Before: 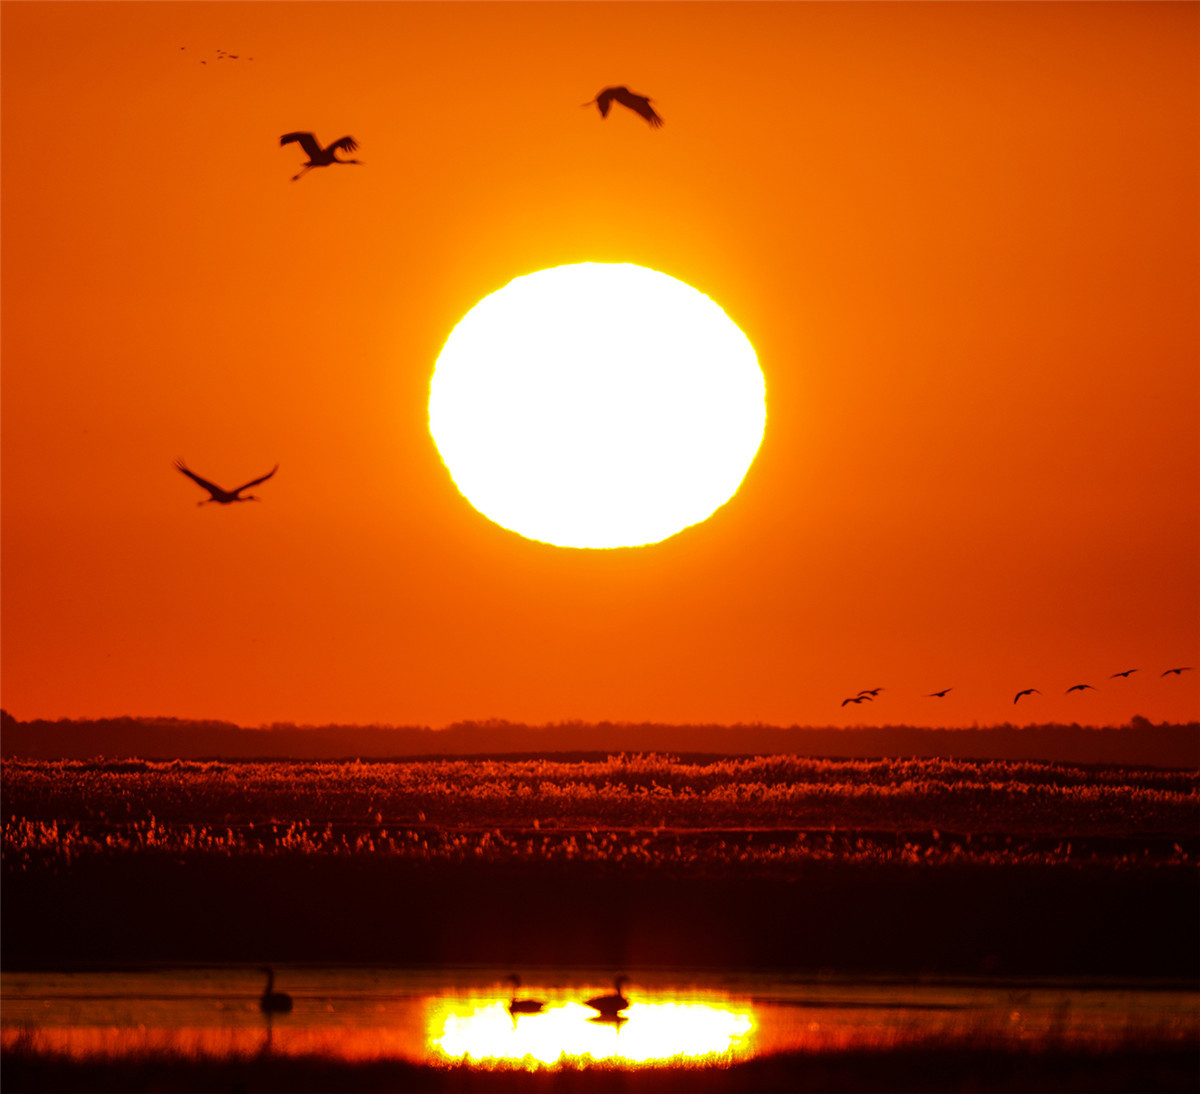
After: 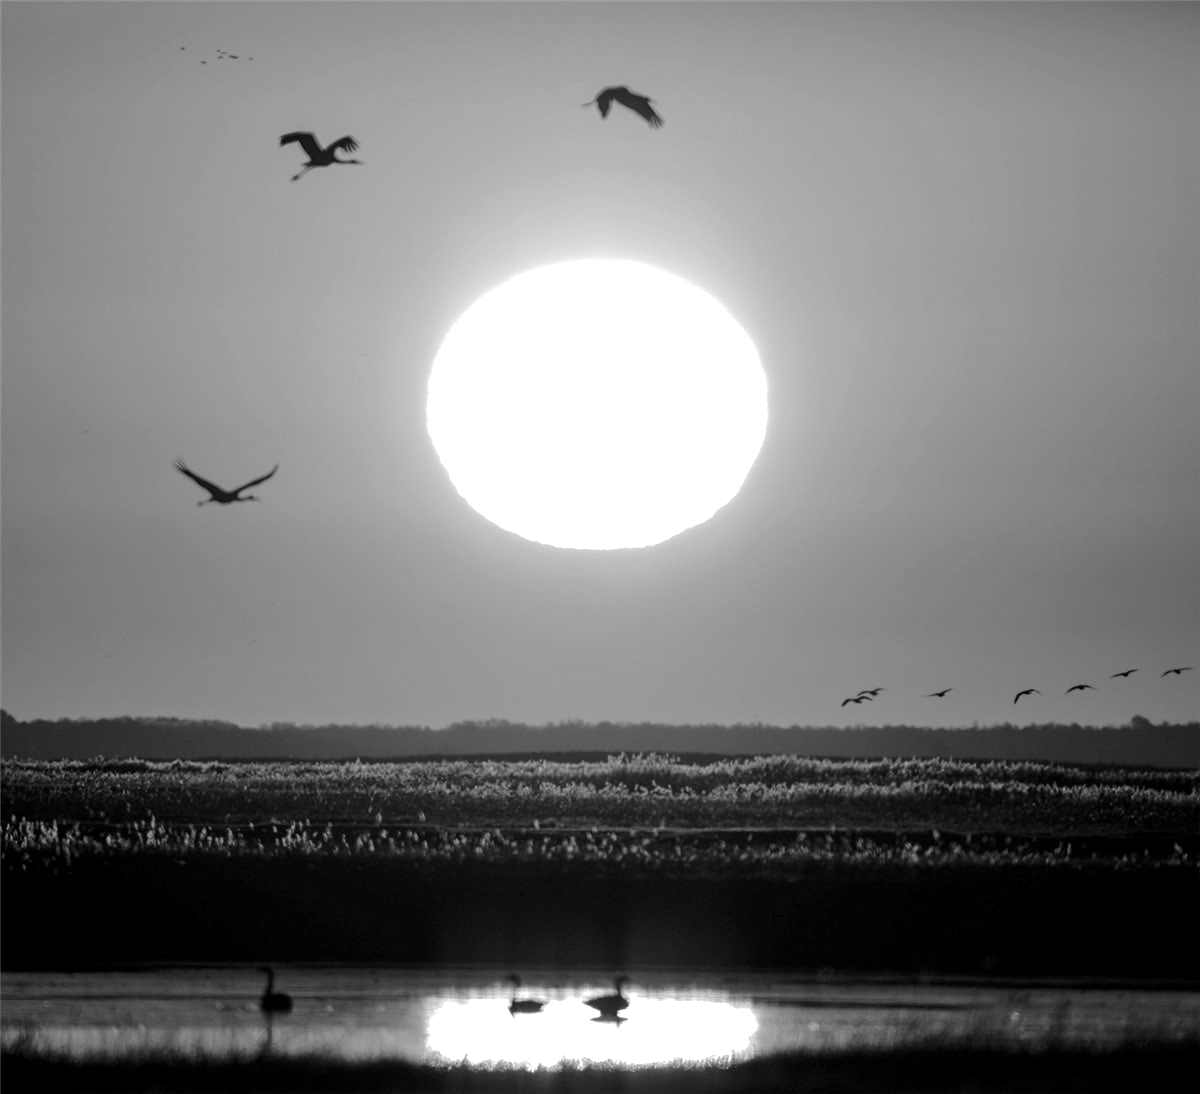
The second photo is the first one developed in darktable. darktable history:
color calibration: illuminant as shot in camera, x 0.358, y 0.373, temperature 4628.91 K
monochrome: on, module defaults
exposure: black level correction 0.001, exposure 0.5 EV, compensate exposure bias true, compensate highlight preservation false
local contrast: highlights 100%, shadows 100%, detail 120%, midtone range 0.2
